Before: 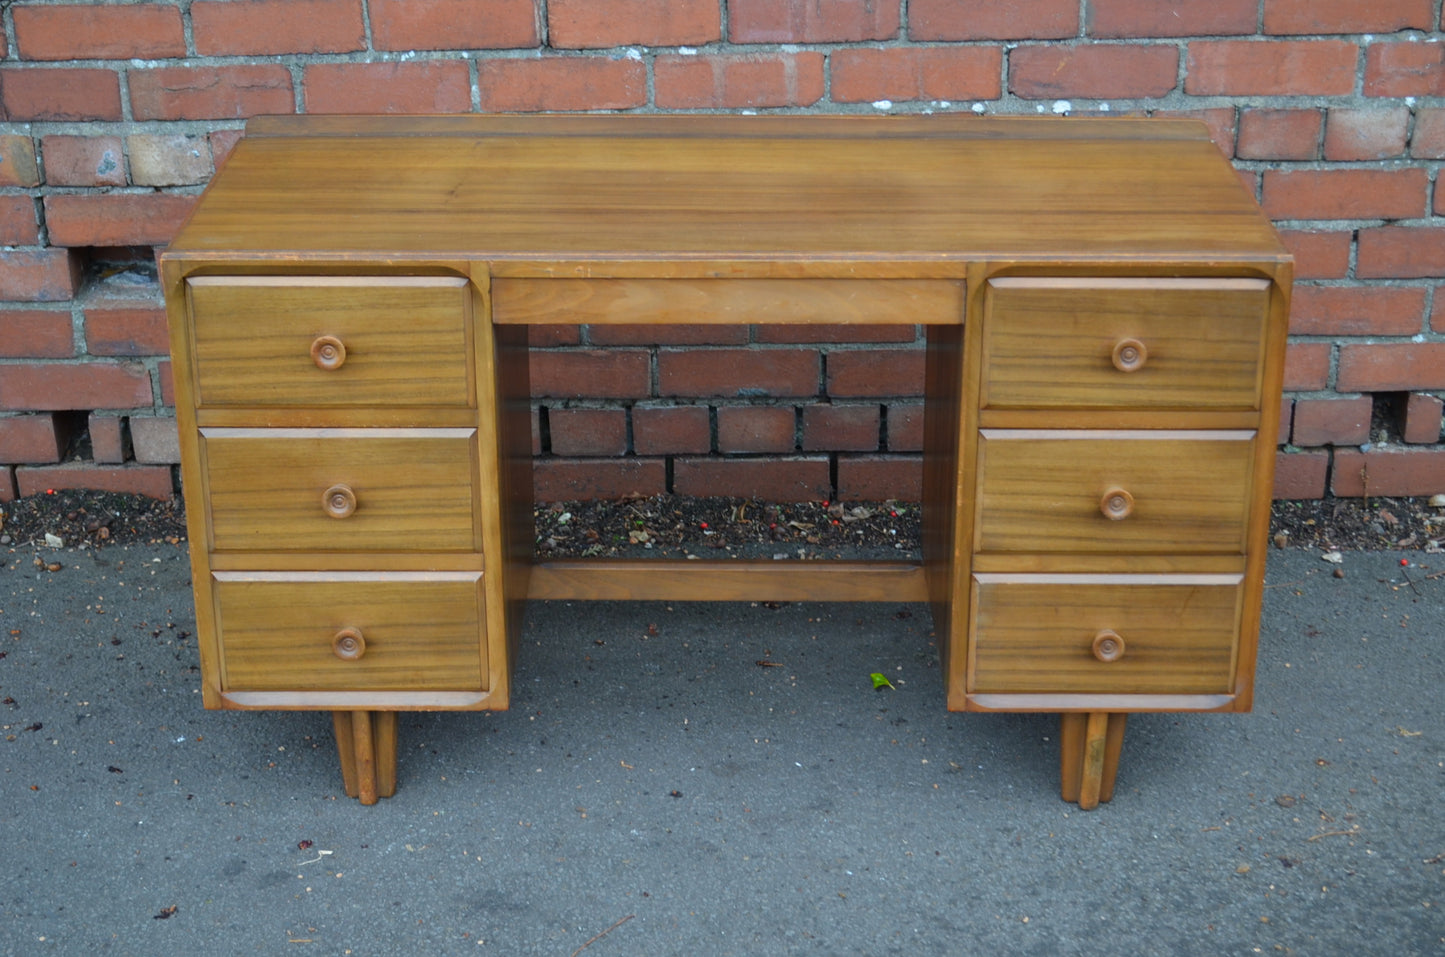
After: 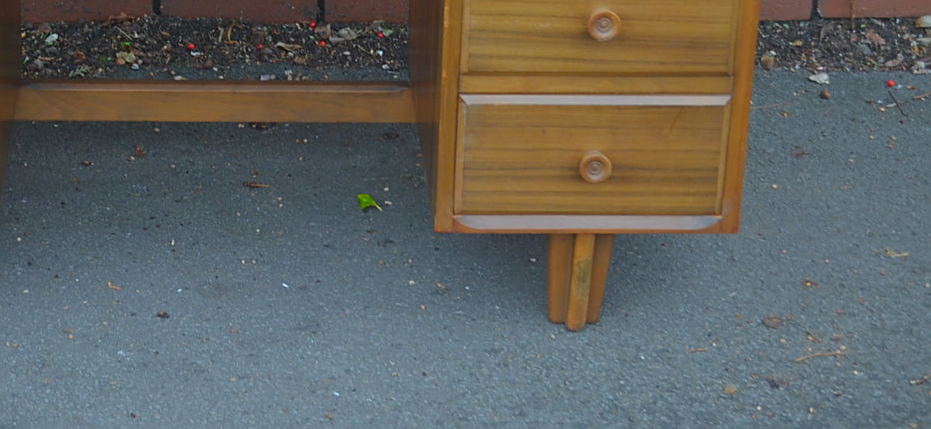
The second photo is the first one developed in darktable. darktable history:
local contrast: detail 69%
crop and rotate: left 35.509%, top 50.238%, bottom 4.934%
sharpen: on, module defaults
